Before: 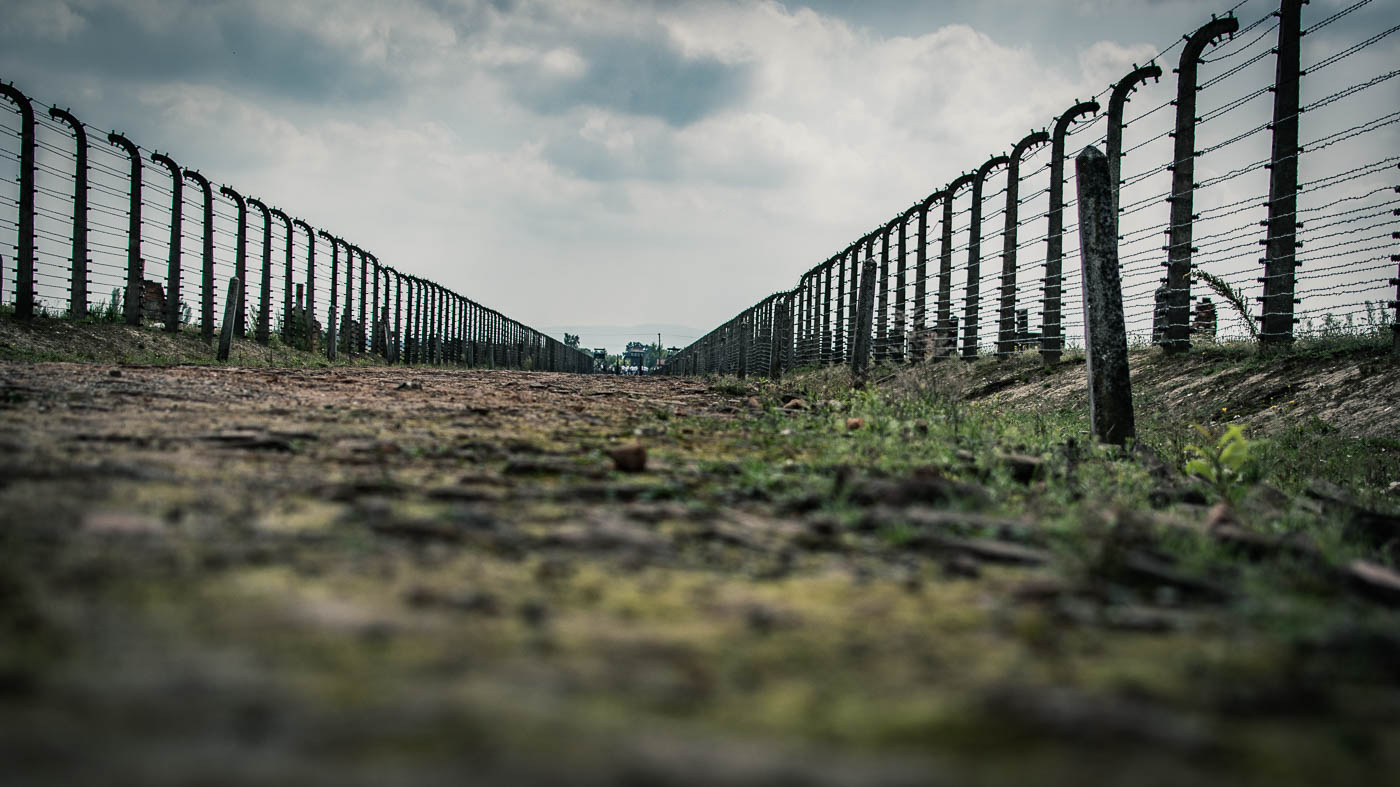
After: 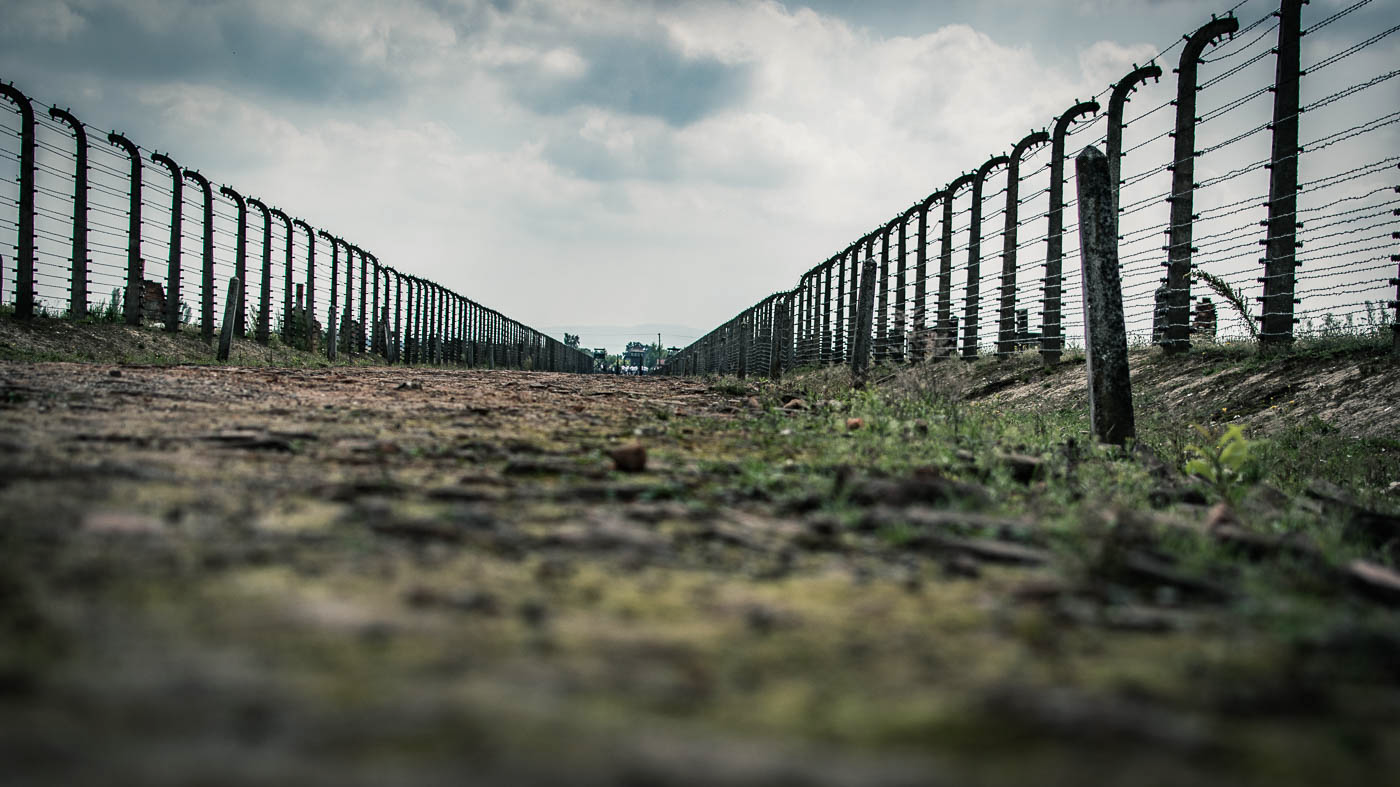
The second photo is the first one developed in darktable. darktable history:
levels: levels [0, 0.476, 0.951]
color zones: curves: ch0 [(0, 0.5) (0.143, 0.5) (0.286, 0.456) (0.429, 0.5) (0.571, 0.5) (0.714, 0.5) (0.857, 0.5) (1, 0.5)]; ch1 [(0, 0.5) (0.143, 0.5) (0.286, 0.422) (0.429, 0.5) (0.571, 0.5) (0.714, 0.5) (0.857, 0.5) (1, 0.5)]
